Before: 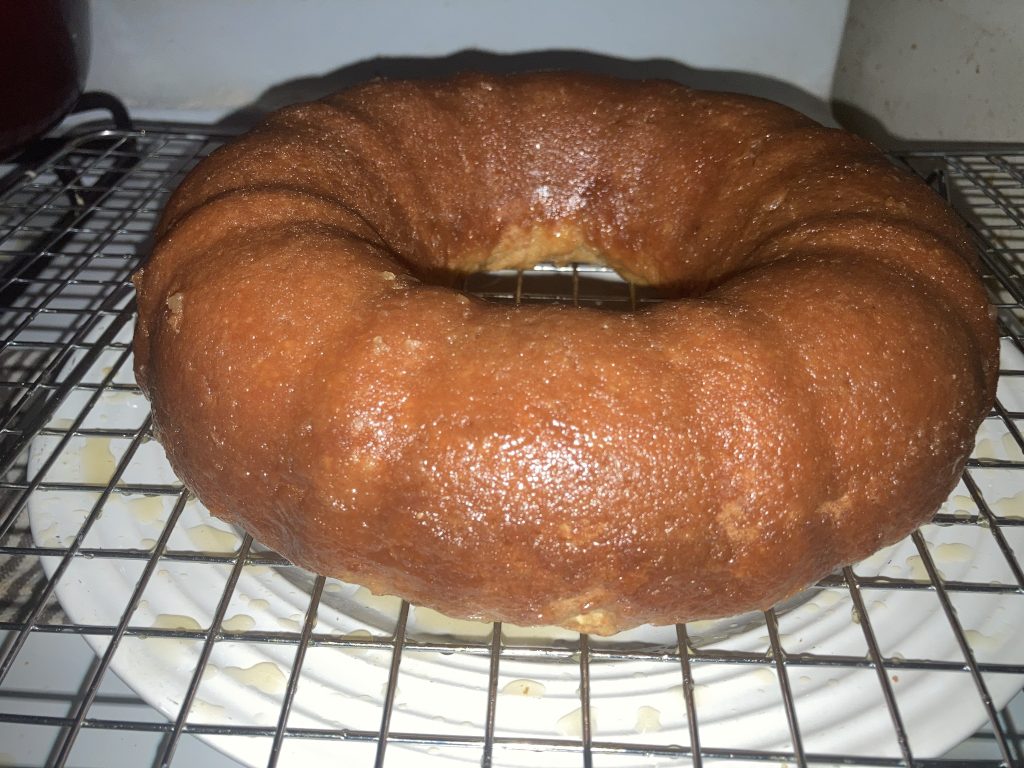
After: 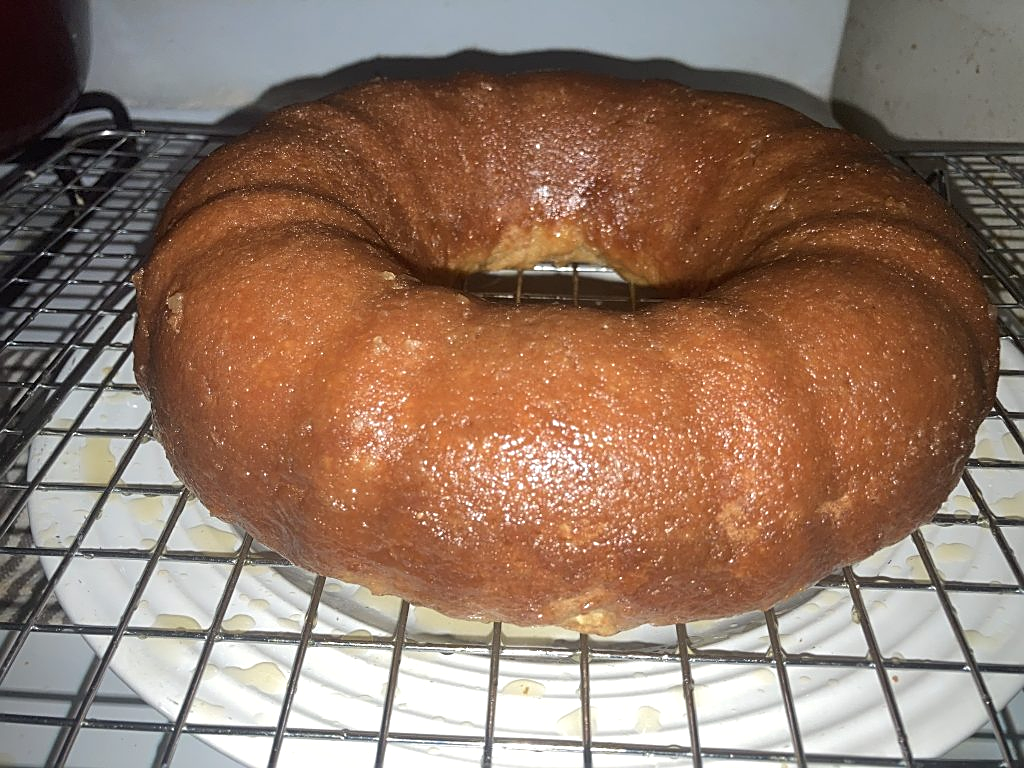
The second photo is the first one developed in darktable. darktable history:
sharpen: on, module defaults
exposure: exposure 0.073 EV, compensate highlight preservation false
